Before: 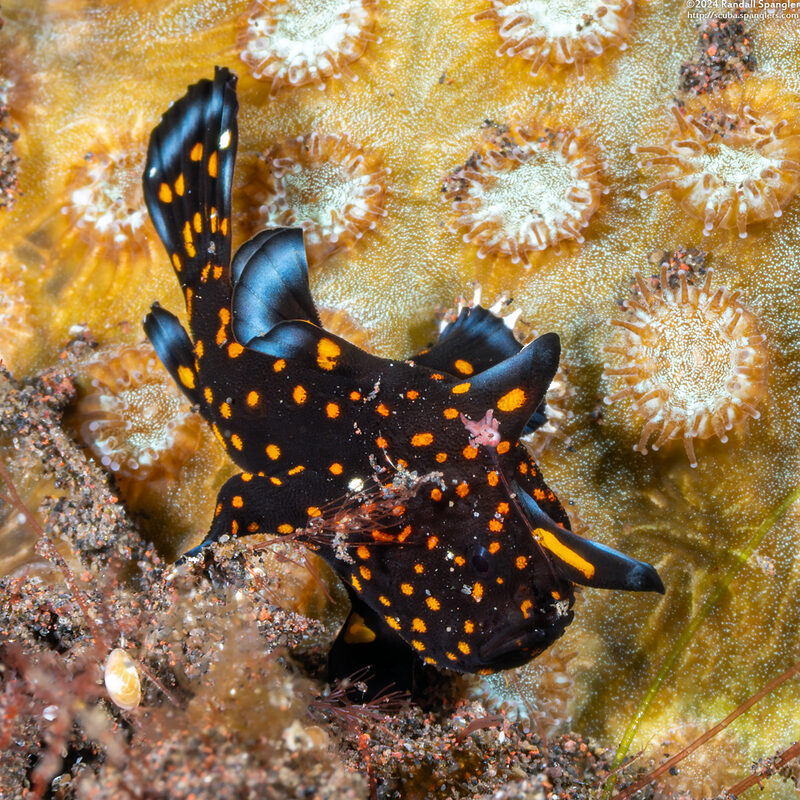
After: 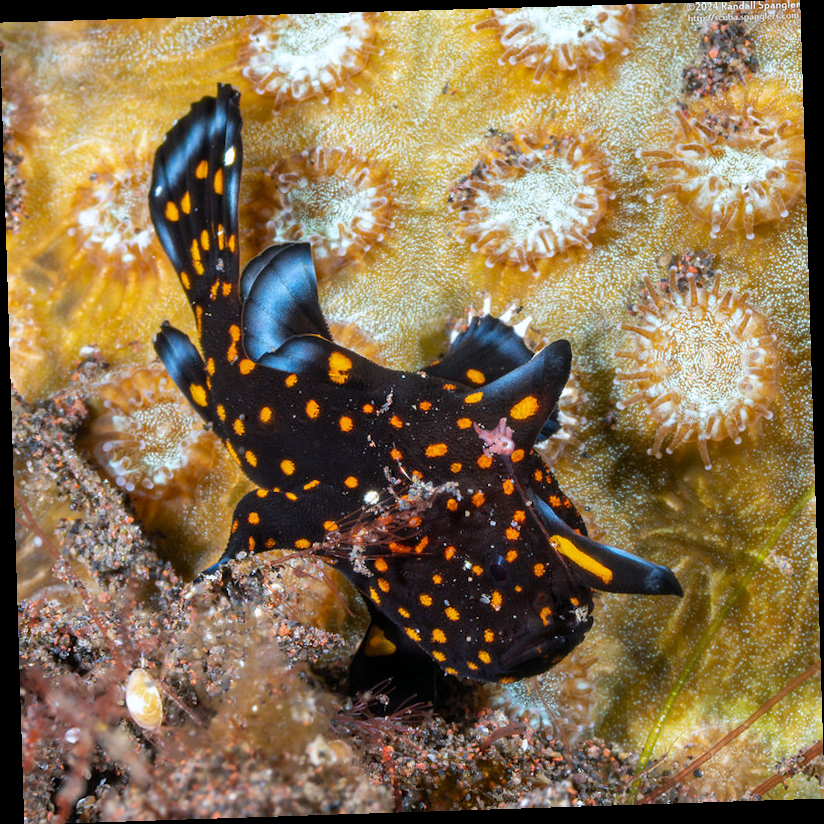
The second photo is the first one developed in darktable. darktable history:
rotate and perspective: rotation -1.77°, lens shift (horizontal) 0.004, automatic cropping off
white balance: red 0.976, blue 1.04
